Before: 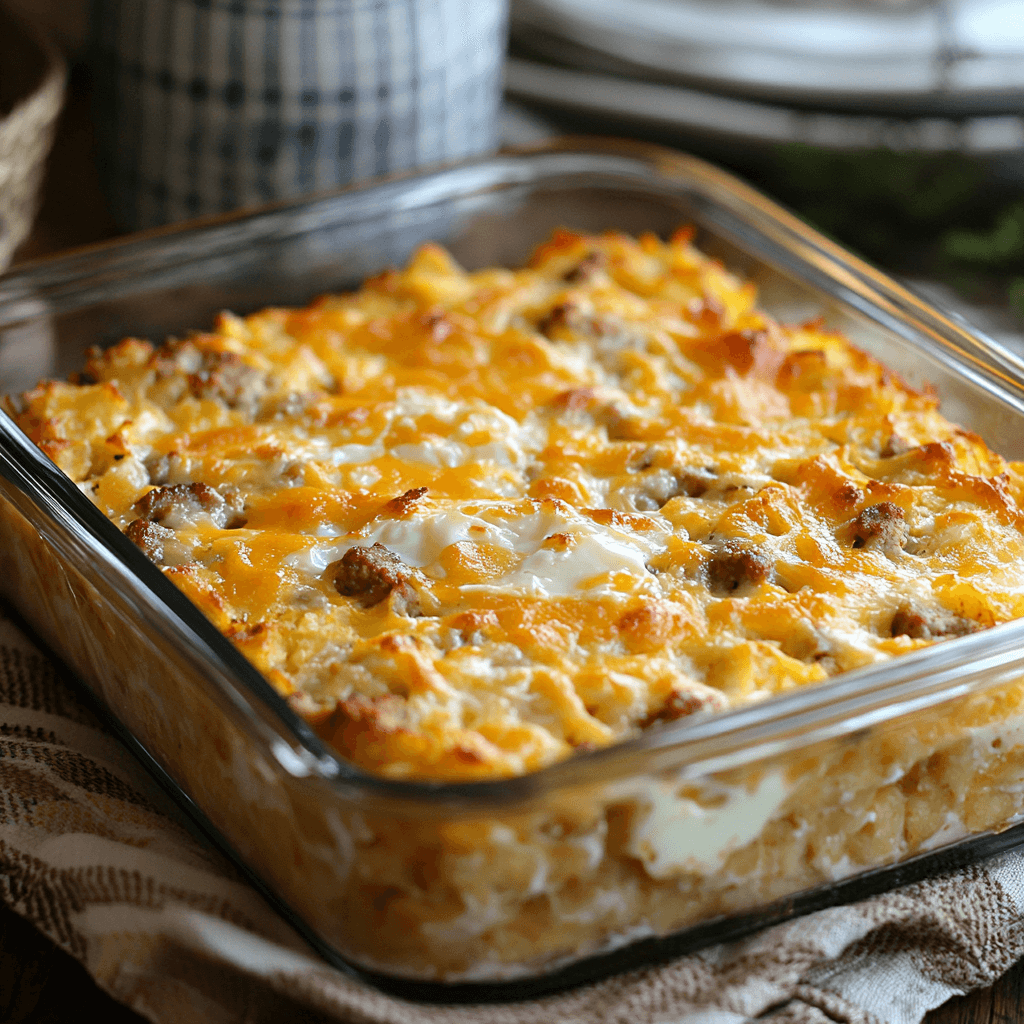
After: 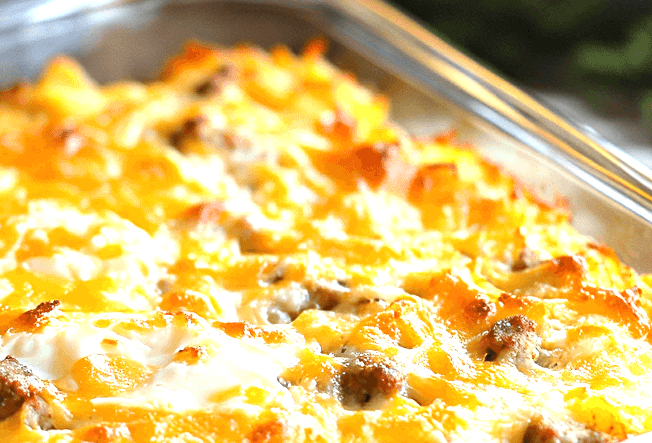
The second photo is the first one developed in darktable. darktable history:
crop: left 36.005%, top 18.293%, right 0.31%, bottom 38.444%
exposure: exposure 1 EV, compensate highlight preservation false
